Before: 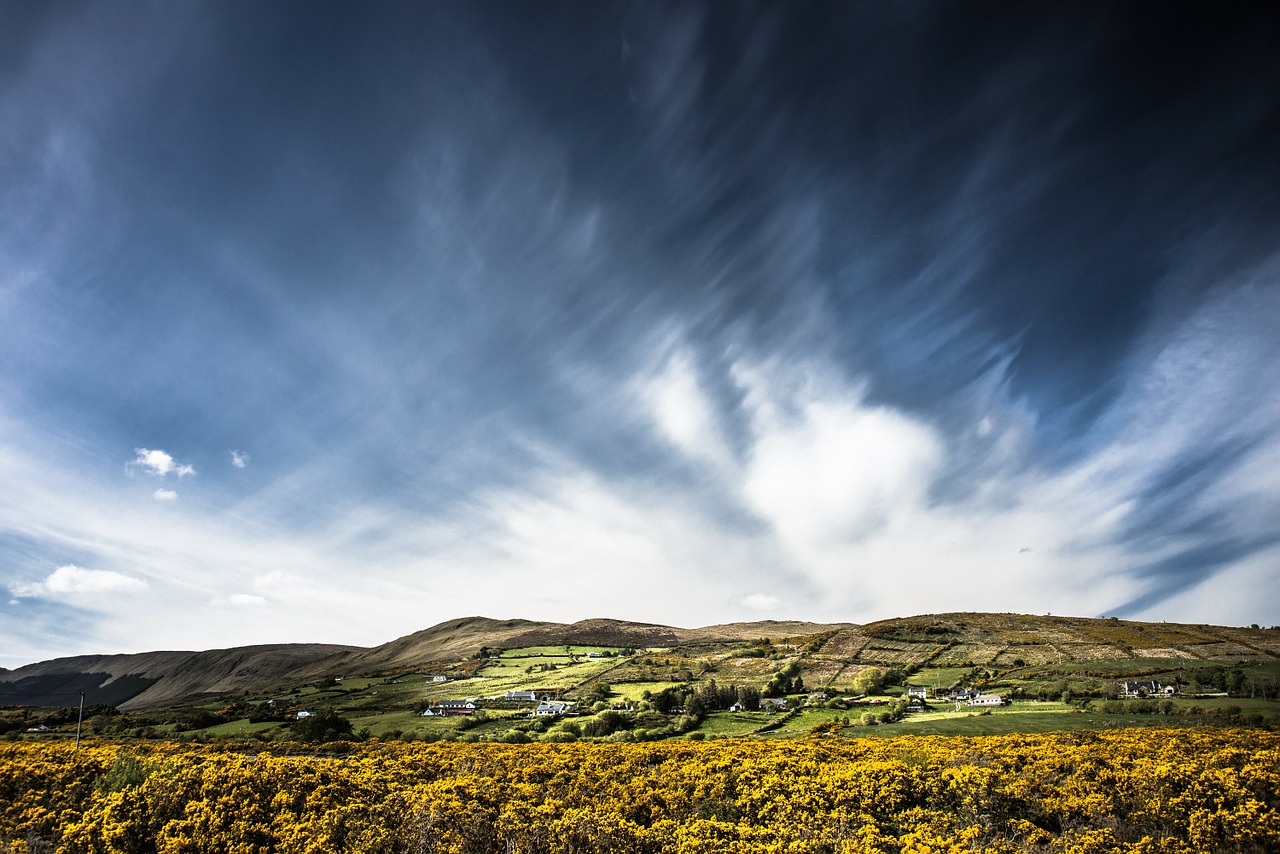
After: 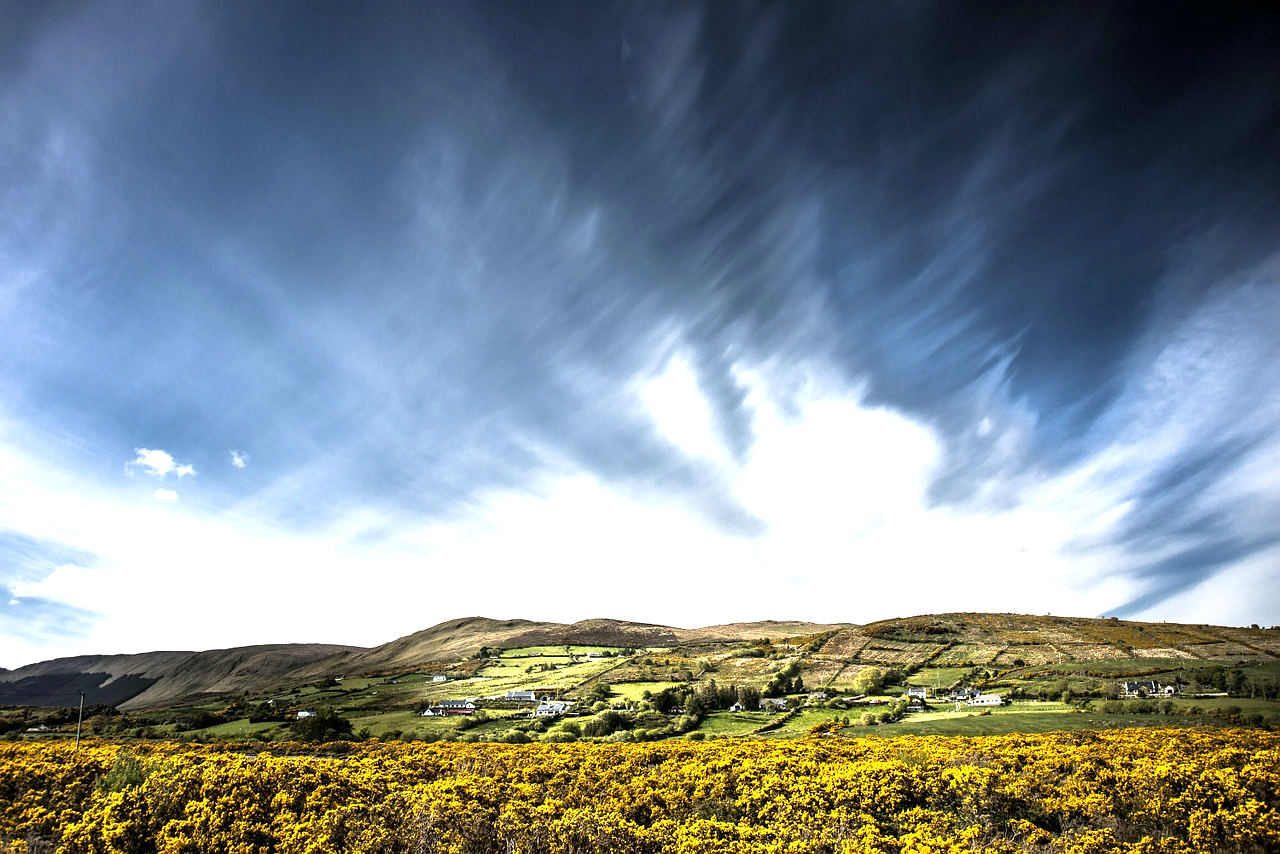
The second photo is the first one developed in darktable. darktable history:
exposure: black level correction 0.002, exposure 0.672 EV, compensate highlight preservation false
